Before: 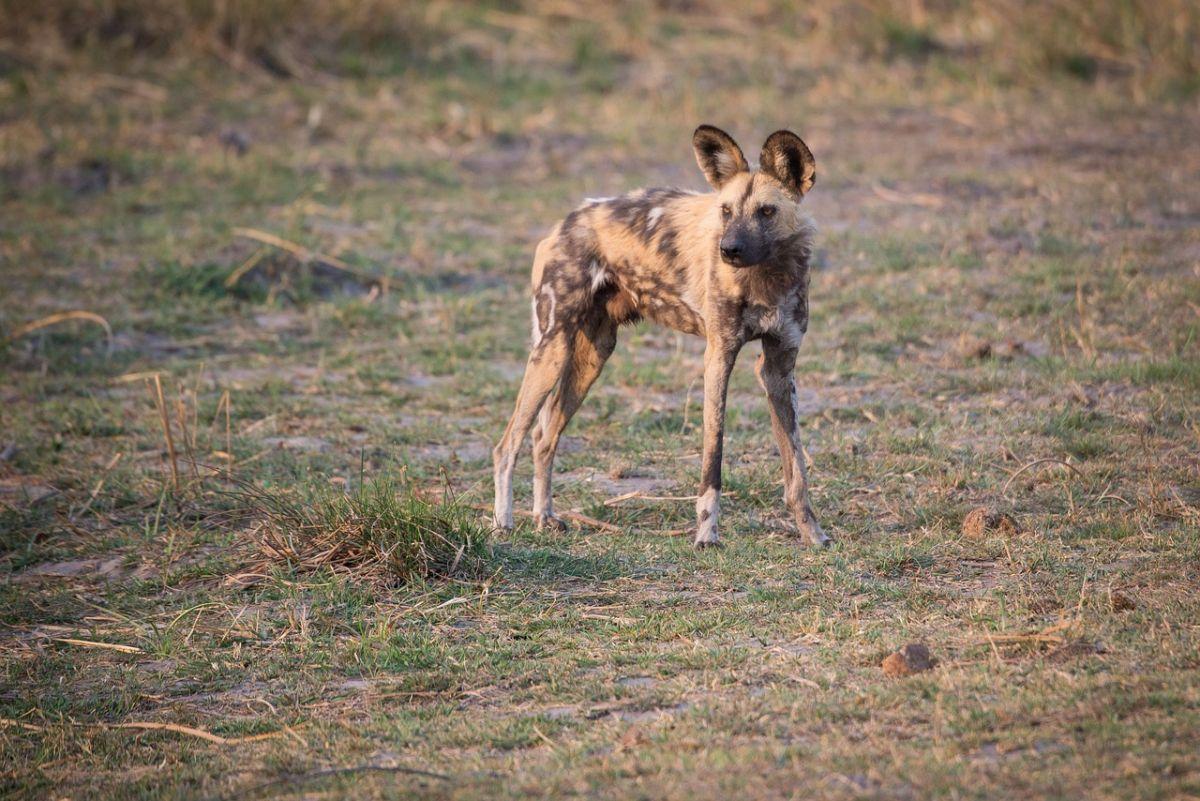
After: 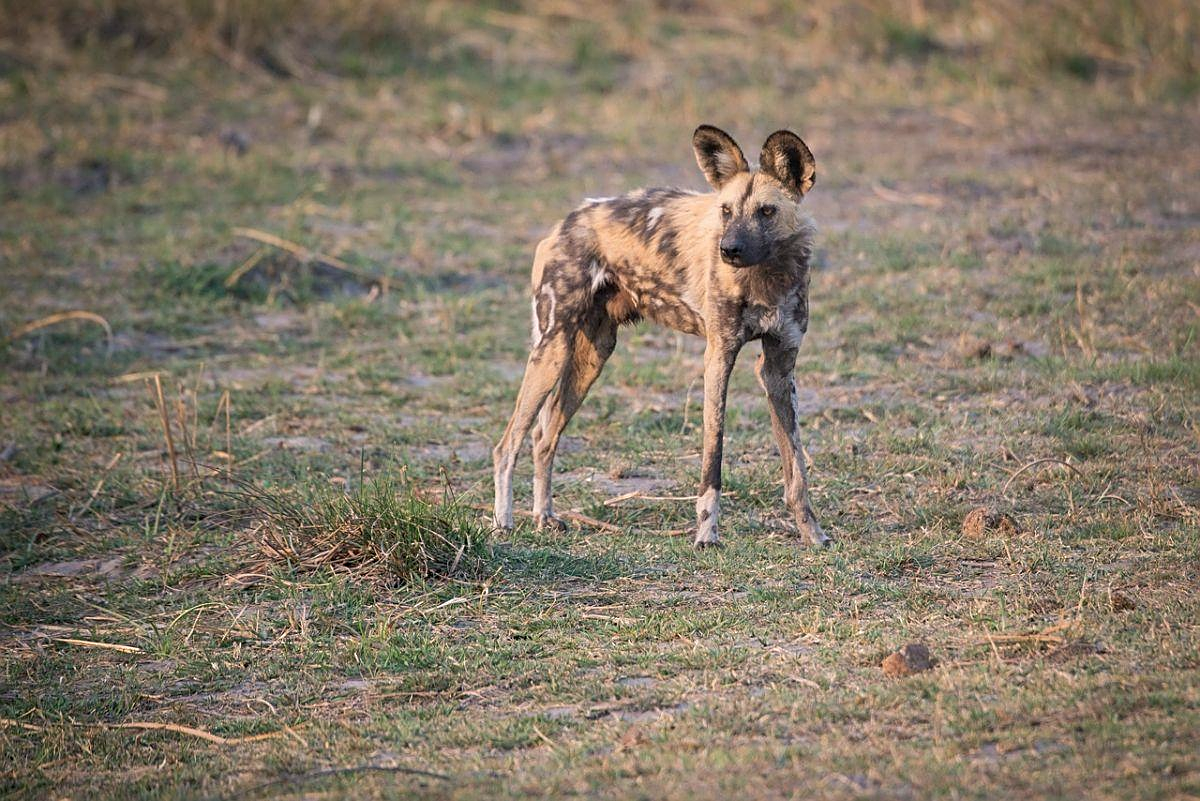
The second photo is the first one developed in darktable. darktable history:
sharpen: on, module defaults
color balance: mode lift, gamma, gain (sRGB), lift [1, 1, 1.022, 1.026]
